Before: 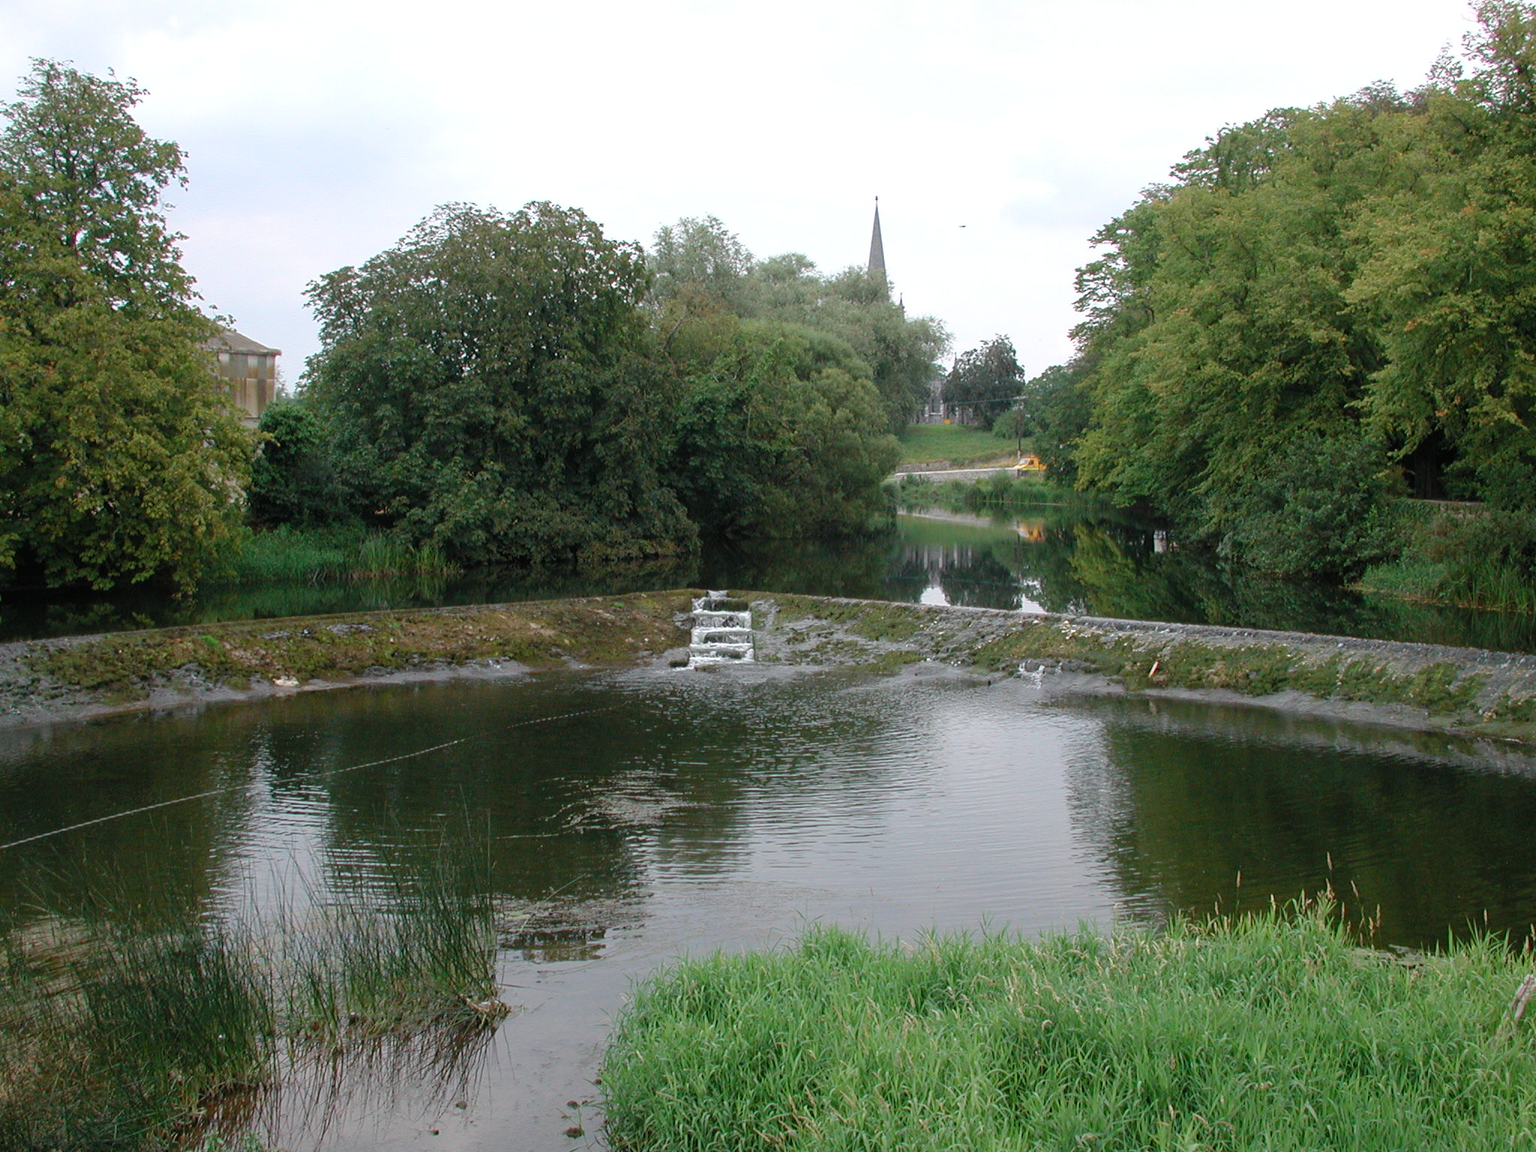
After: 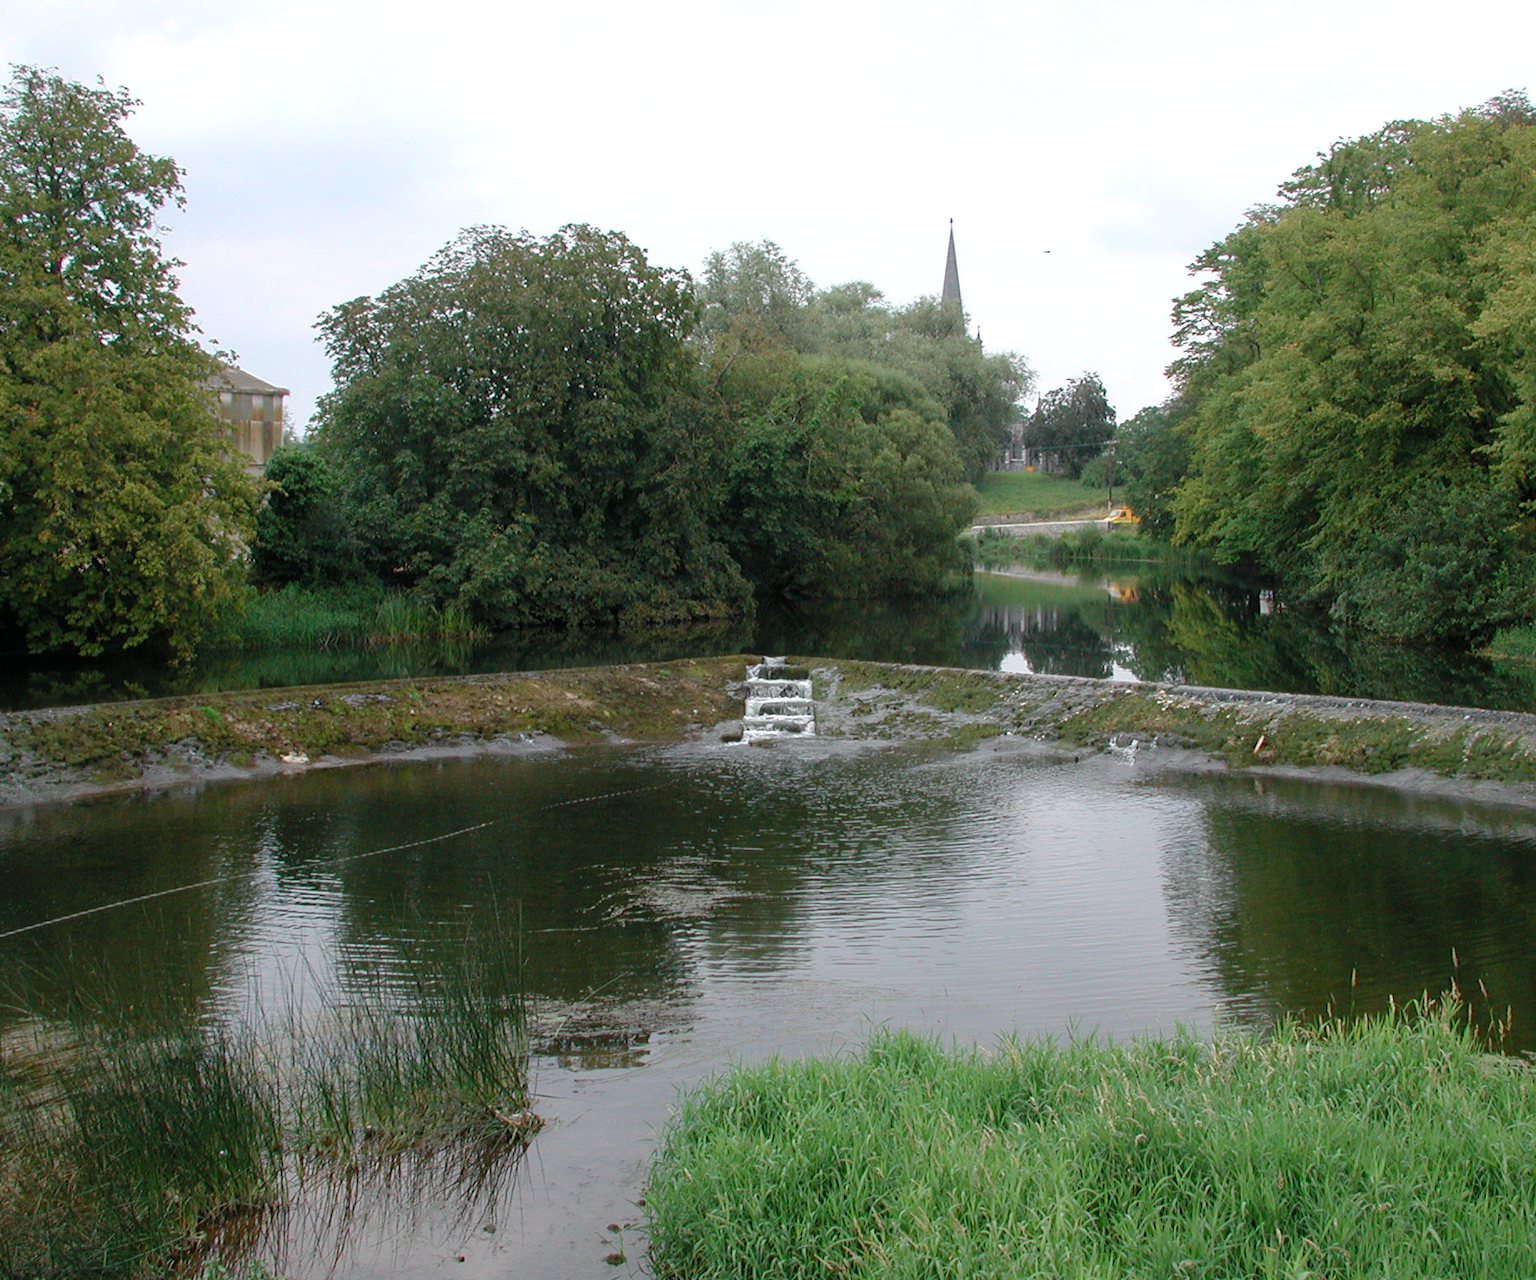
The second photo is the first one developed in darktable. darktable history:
crop and rotate: left 1.37%, right 8.682%
contrast equalizer: octaves 7, y [[0.518, 0.517, 0.501, 0.5, 0.5, 0.5], [0.5 ×6], [0.5 ×6], [0 ×6], [0 ×6]]
